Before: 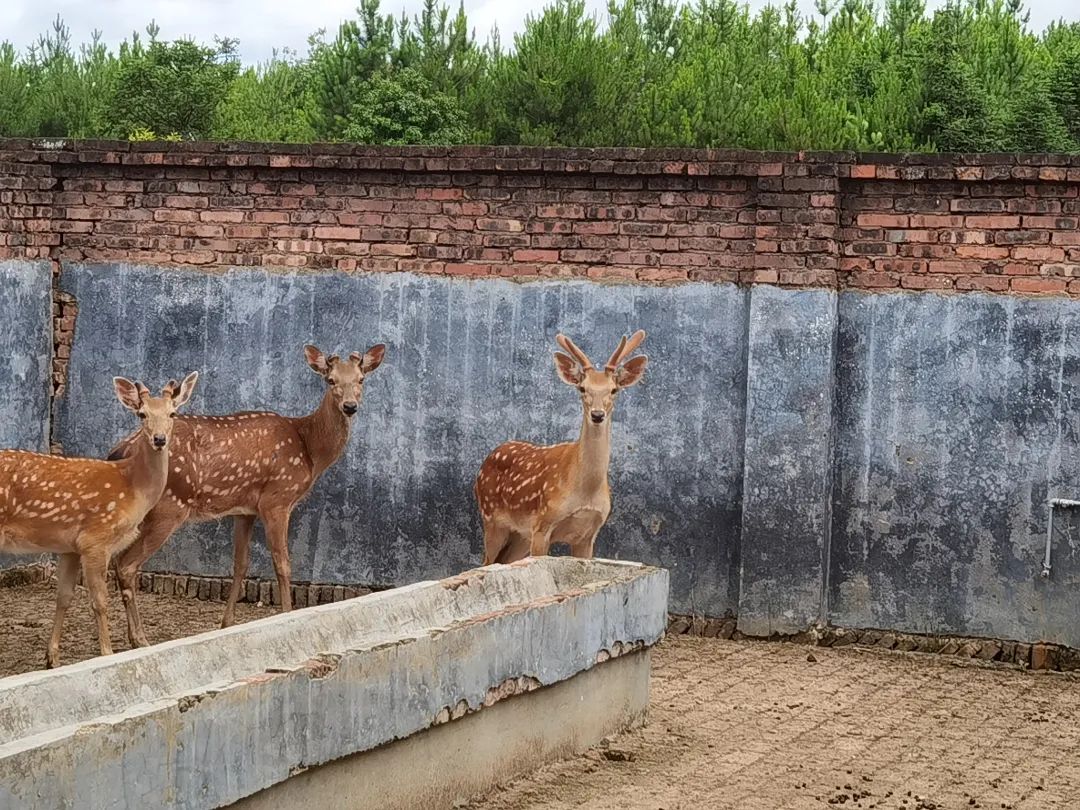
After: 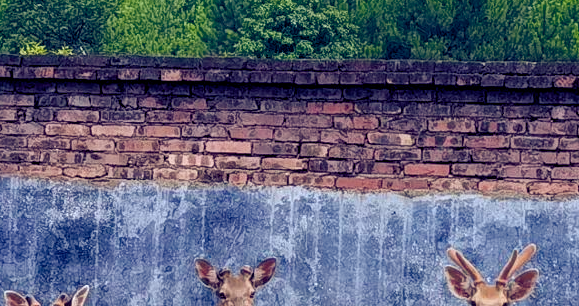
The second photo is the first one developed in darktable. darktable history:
crop: left 10.121%, top 10.631%, right 36.218%, bottom 51.526%
color balance rgb: shadows lift › luminance -41.13%, shadows lift › chroma 14.13%, shadows lift › hue 260°, power › luminance -3.76%, power › chroma 0.56%, power › hue 40.37°, highlights gain › luminance 16.81%, highlights gain › chroma 2.94%, highlights gain › hue 260°, global offset › luminance -0.29%, global offset › chroma 0.31%, global offset › hue 260°, perceptual saturation grading › global saturation 20%, perceptual saturation grading › highlights -13.92%, perceptual saturation grading › shadows 50%
shadows and highlights: shadows 20.91, highlights -82.73, soften with gaussian
